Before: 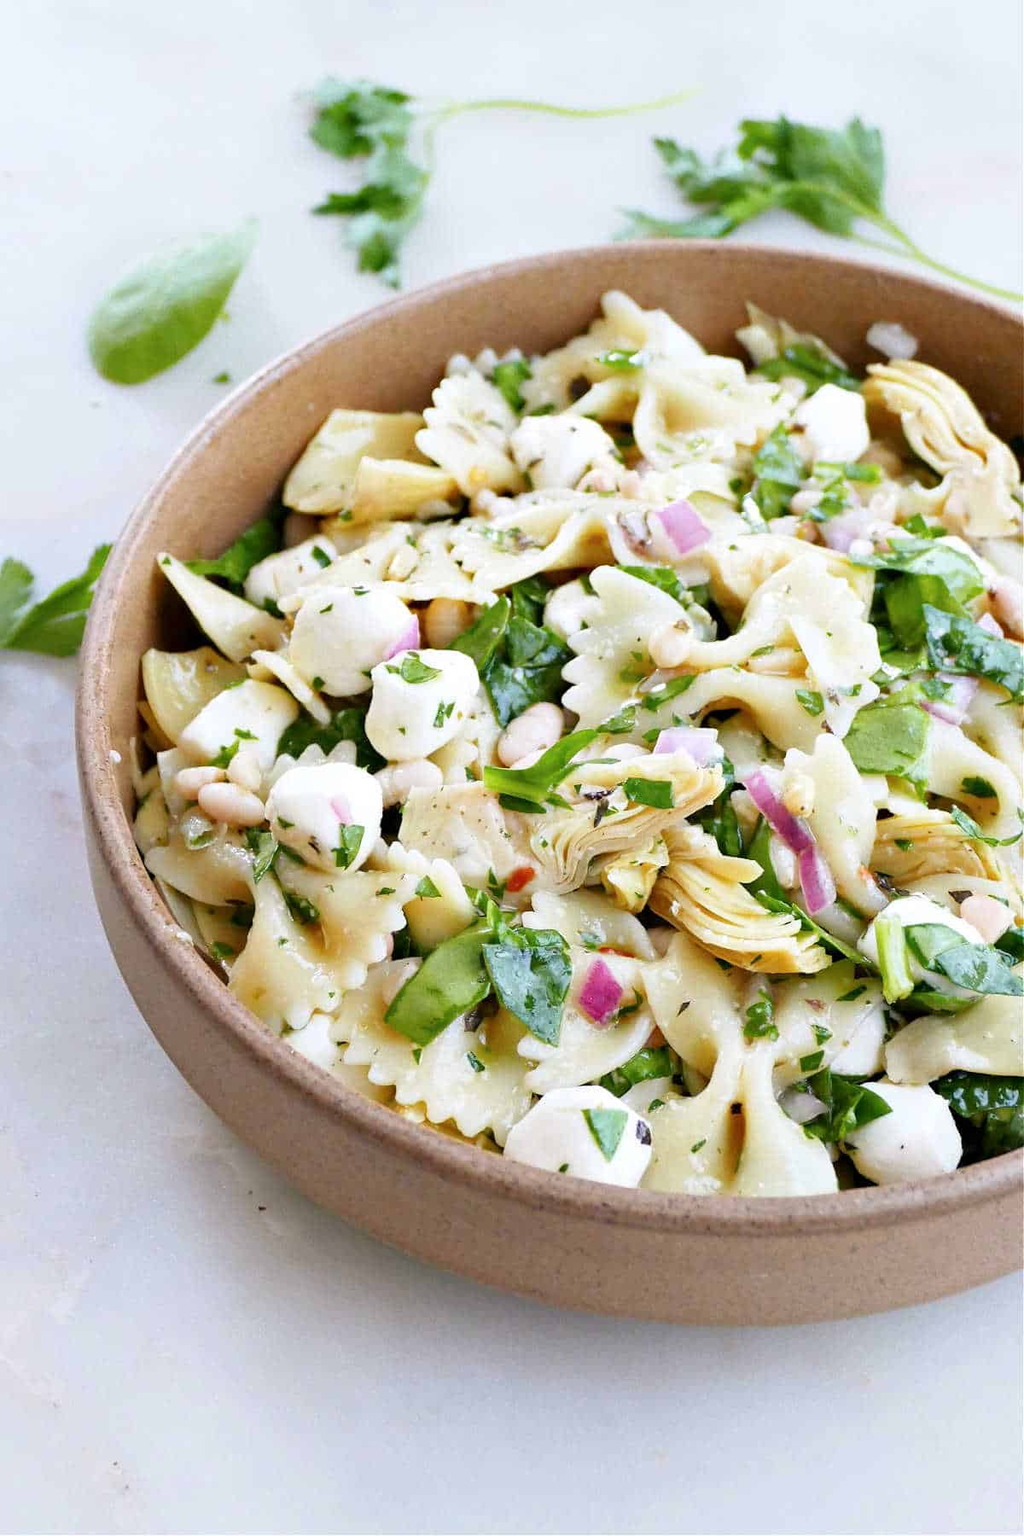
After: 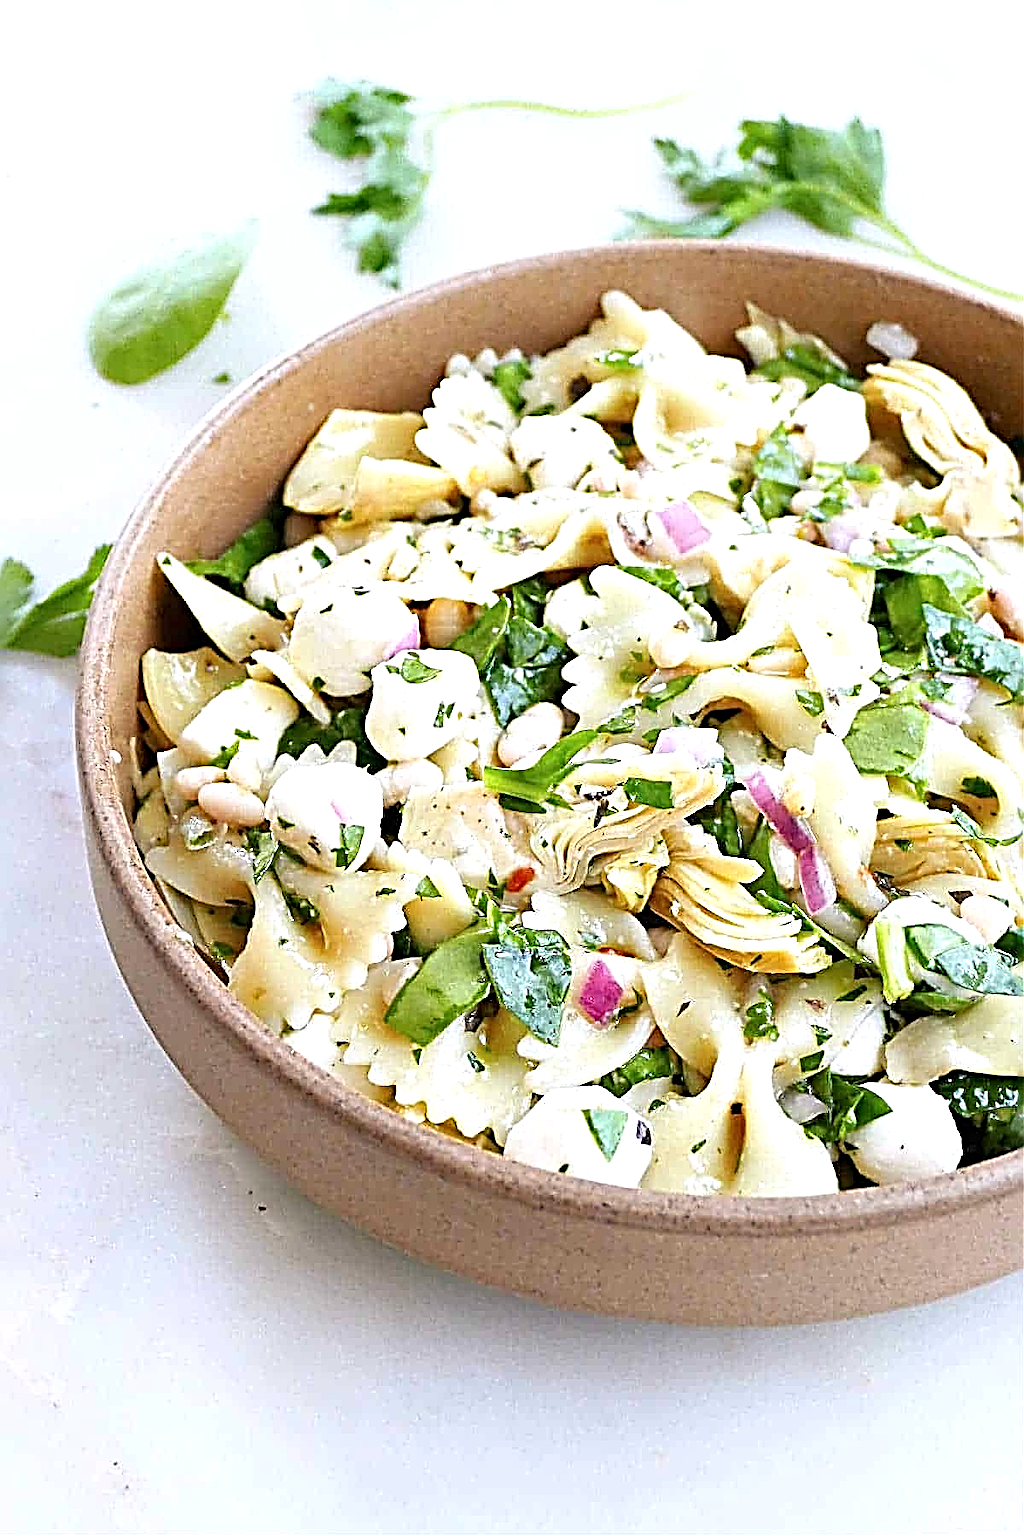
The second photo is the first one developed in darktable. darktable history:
exposure: exposure 0.375 EV, compensate highlight preservation false
sharpen: radius 3.155, amount 1.734
